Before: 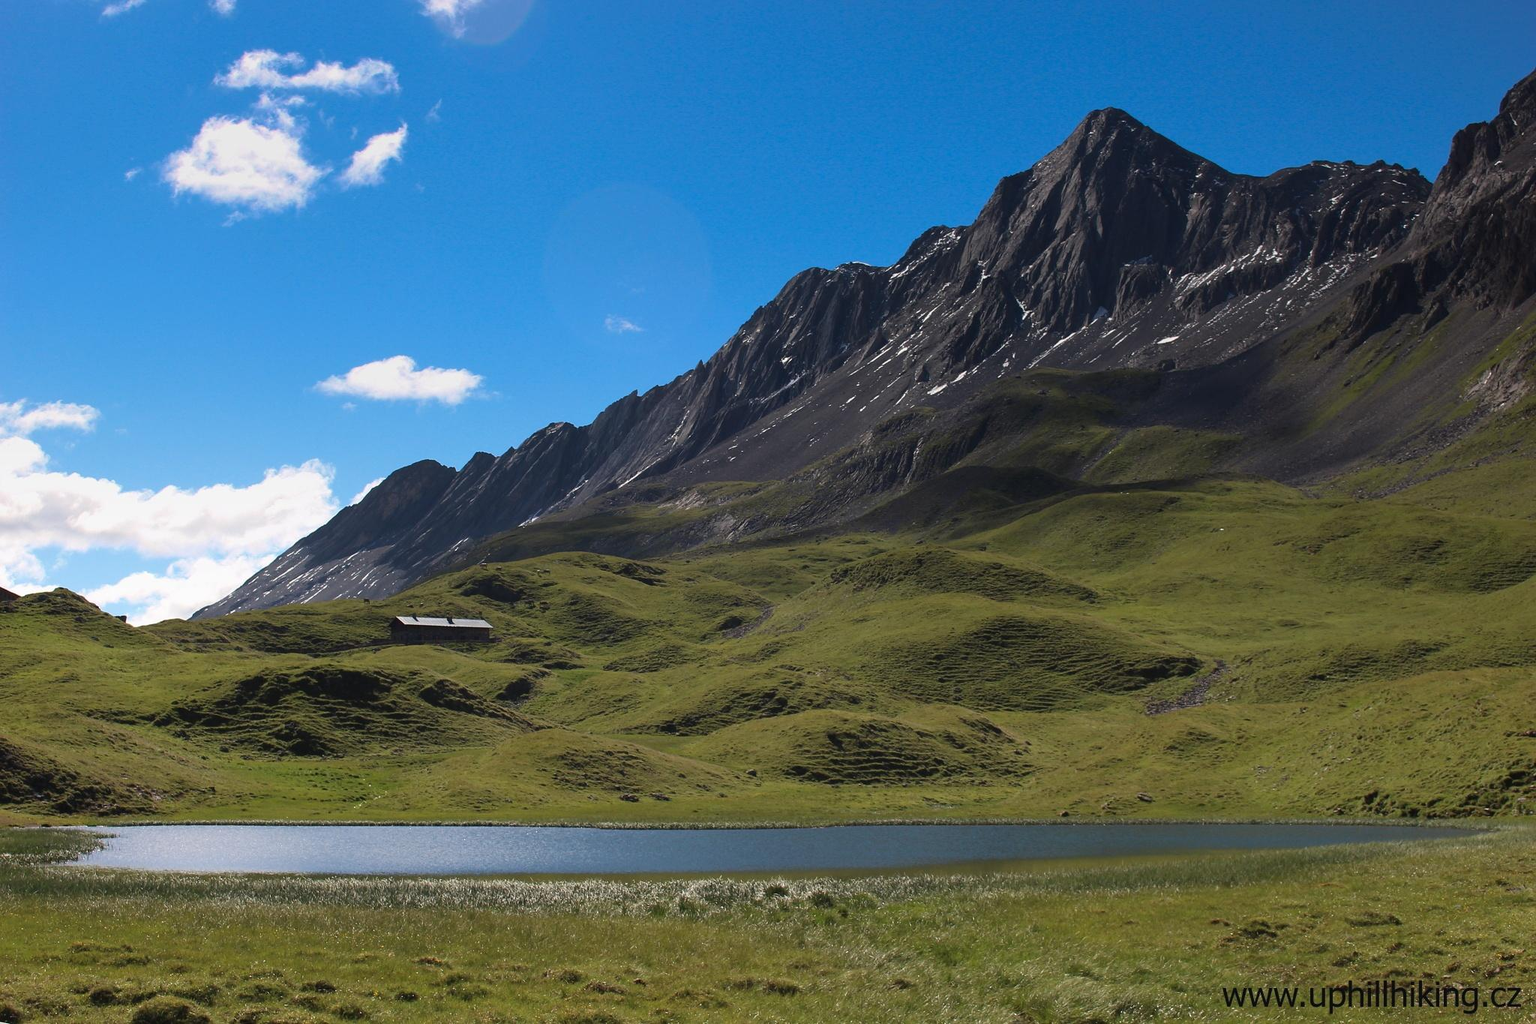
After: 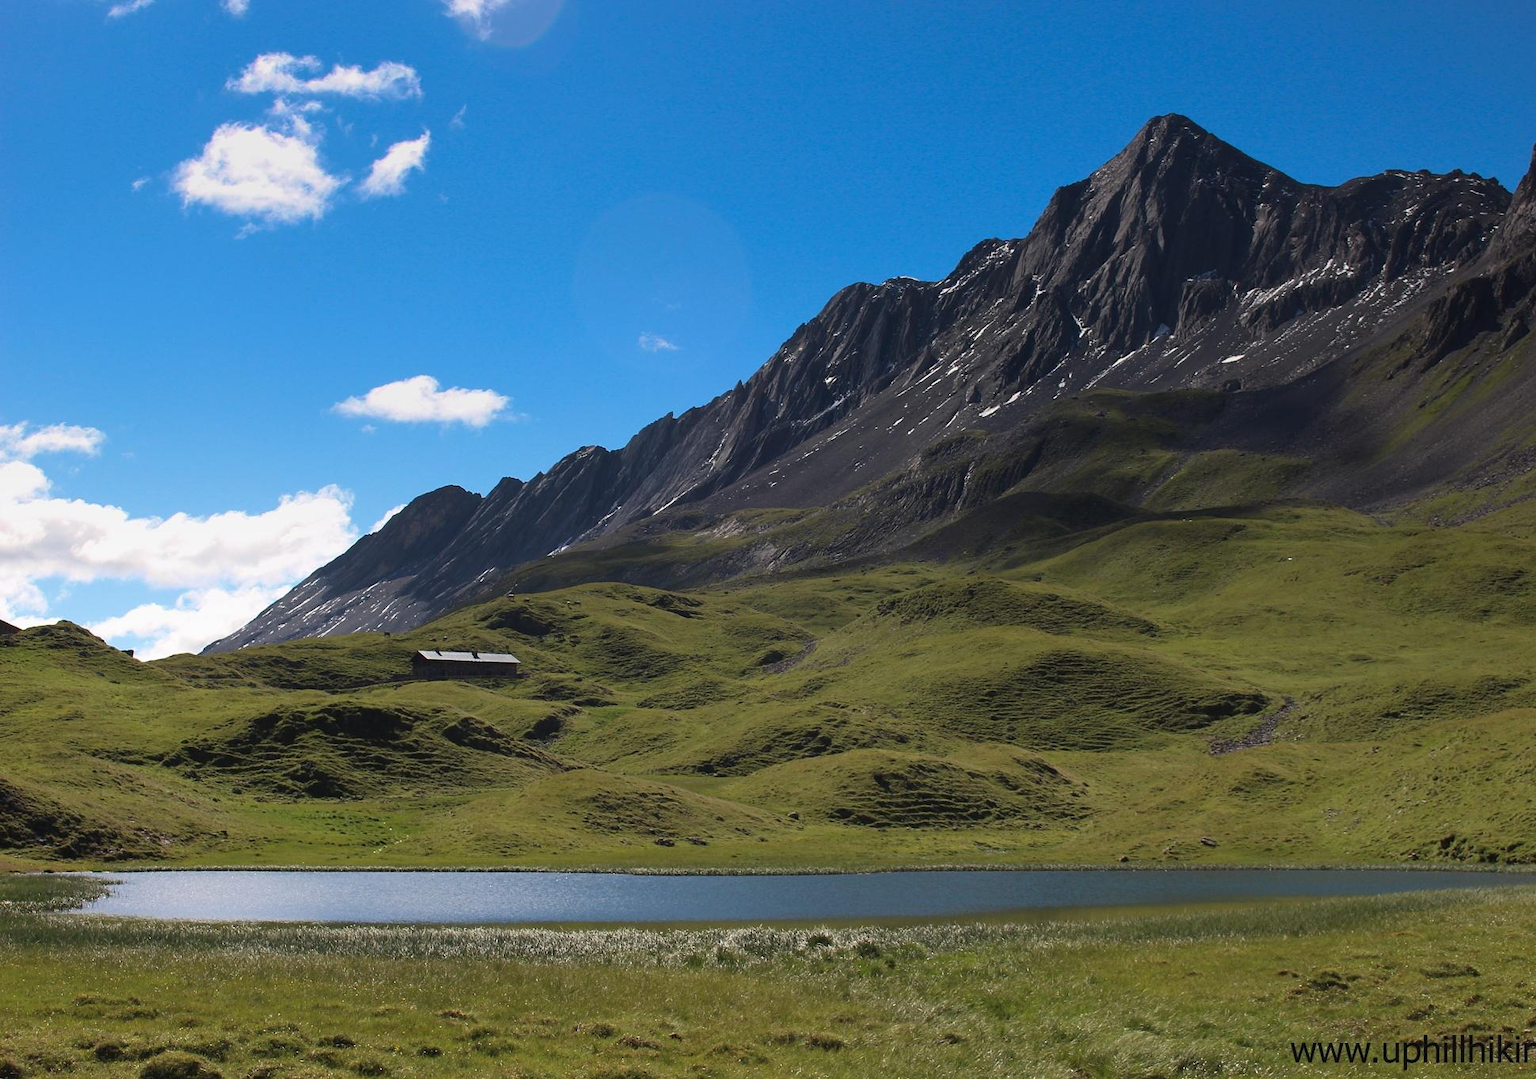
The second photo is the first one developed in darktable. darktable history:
crop and rotate: left 0%, right 5.232%
